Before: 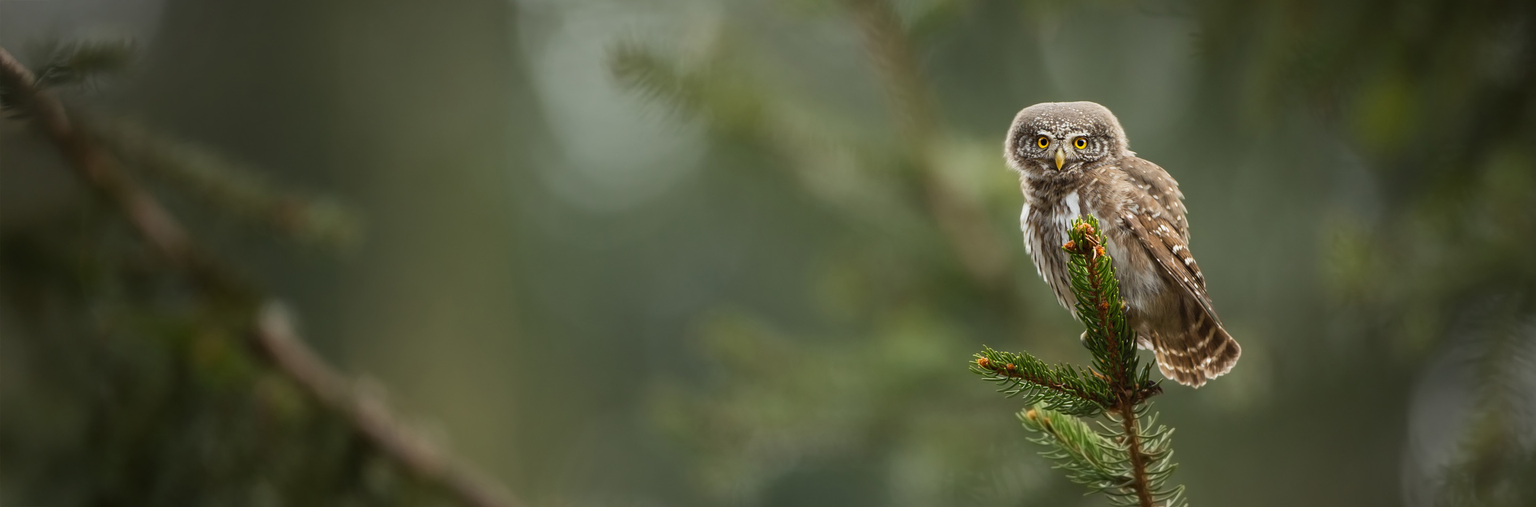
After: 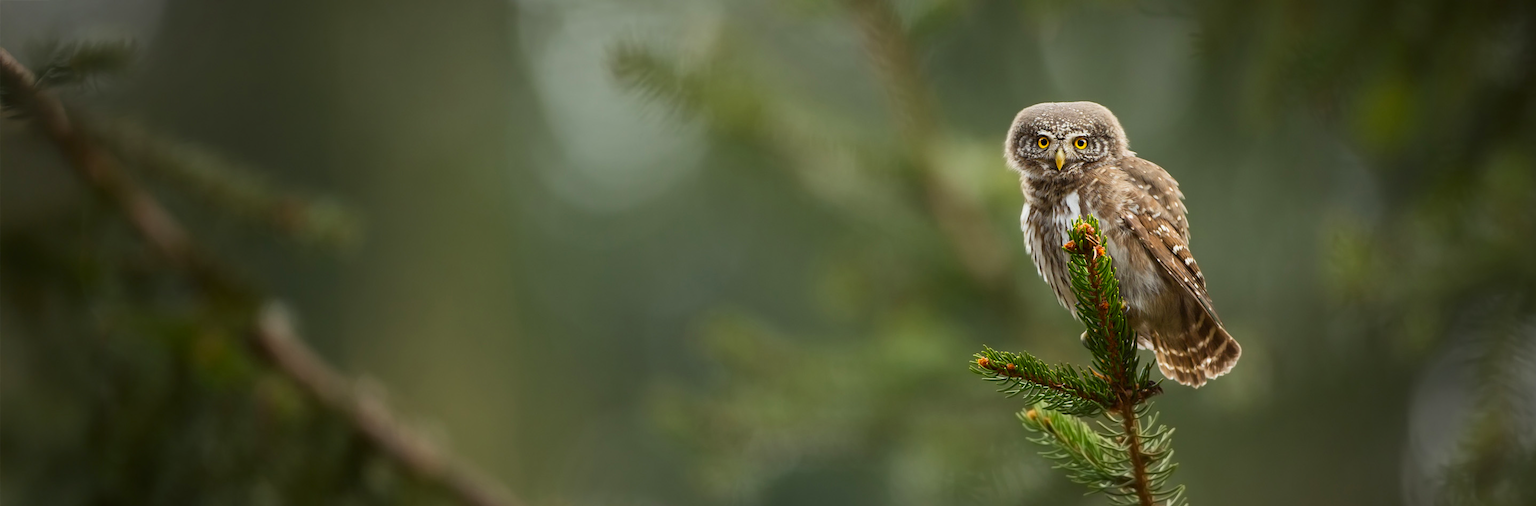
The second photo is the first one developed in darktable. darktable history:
contrast brightness saturation: contrast 0.08, saturation 0.199
